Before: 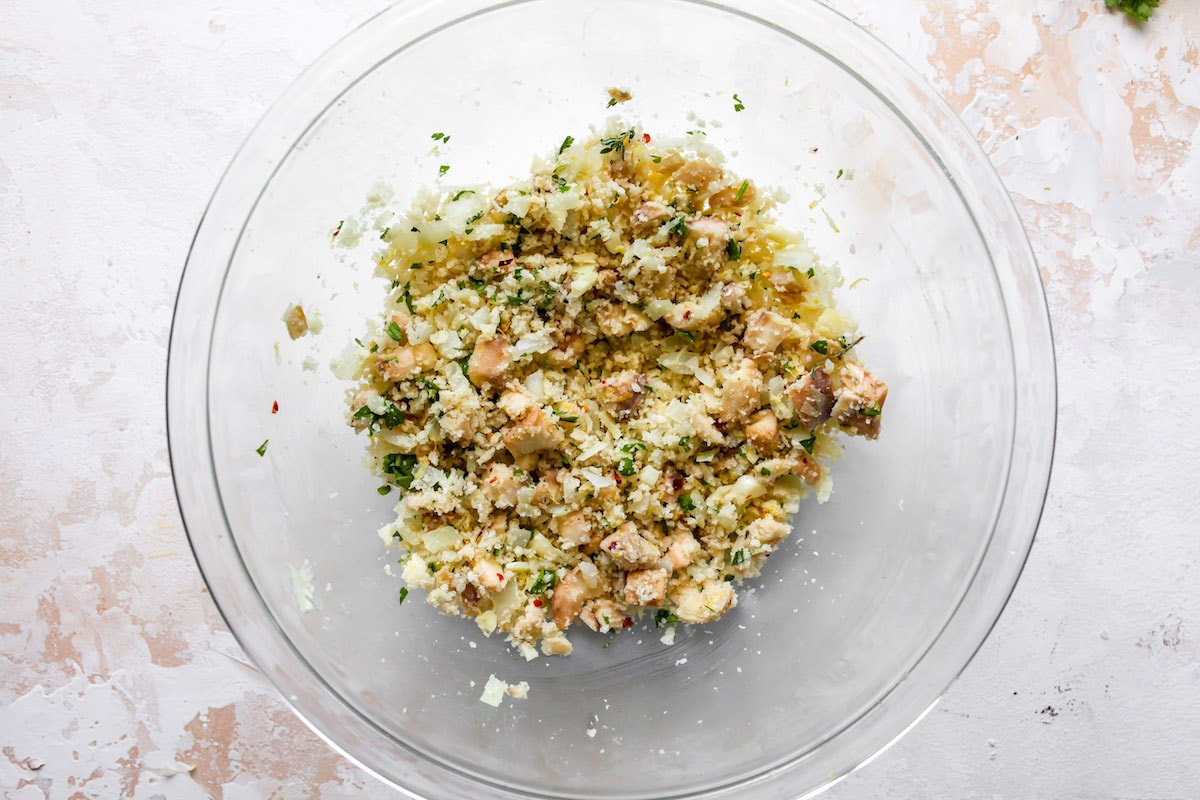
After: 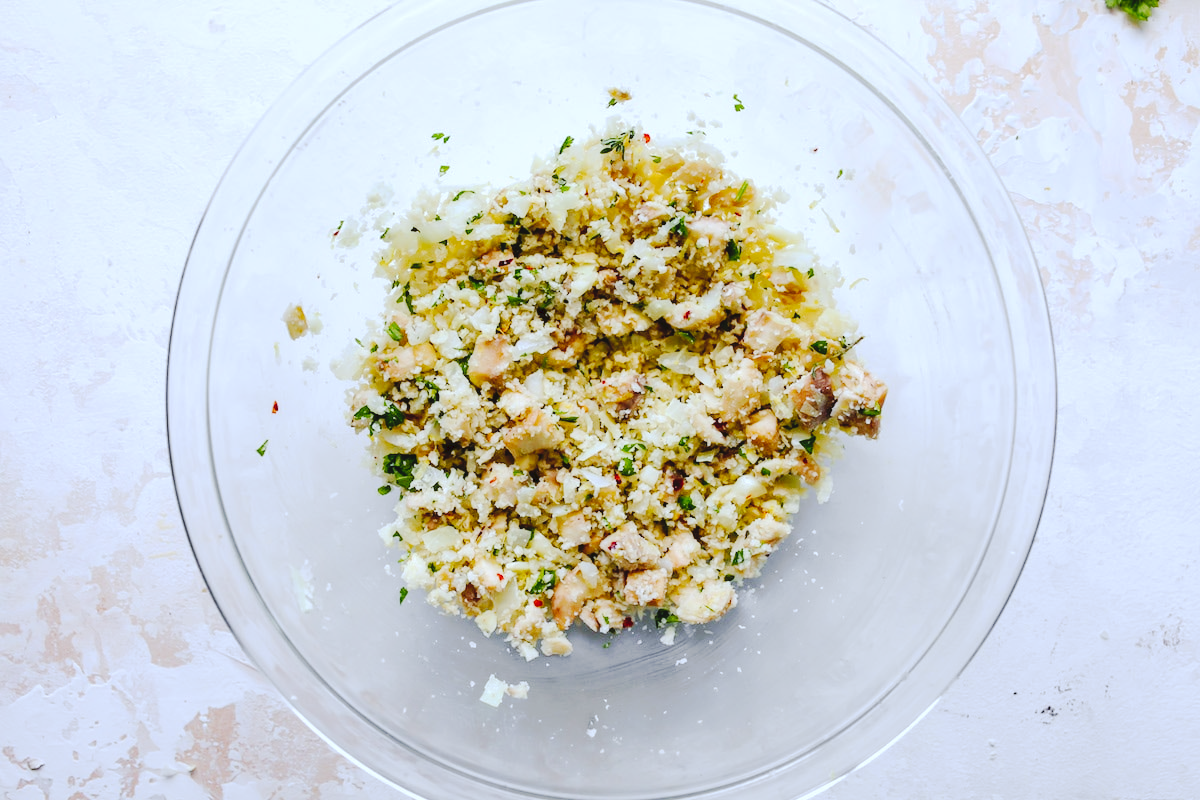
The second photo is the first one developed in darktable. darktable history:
white balance: red 0.931, blue 1.11
tone curve: curves: ch0 [(0, 0) (0.003, 0.058) (0.011, 0.059) (0.025, 0.061) (0.044, 0.067) (0.069, 0.084) (0.1, 0.102) (0.136, 0.124) (0.177, 0.171) (0.224, 0.246) (0.277, 0.324) (0.335, 0.411) (0.399, 0.509) (0.468, 0.605) (0.543, 0.688) (0.623, 0.738) (0.709, 0.798) (0.801, 0.852) (0.898, 0.911) (1, 1)], preserve colors none
